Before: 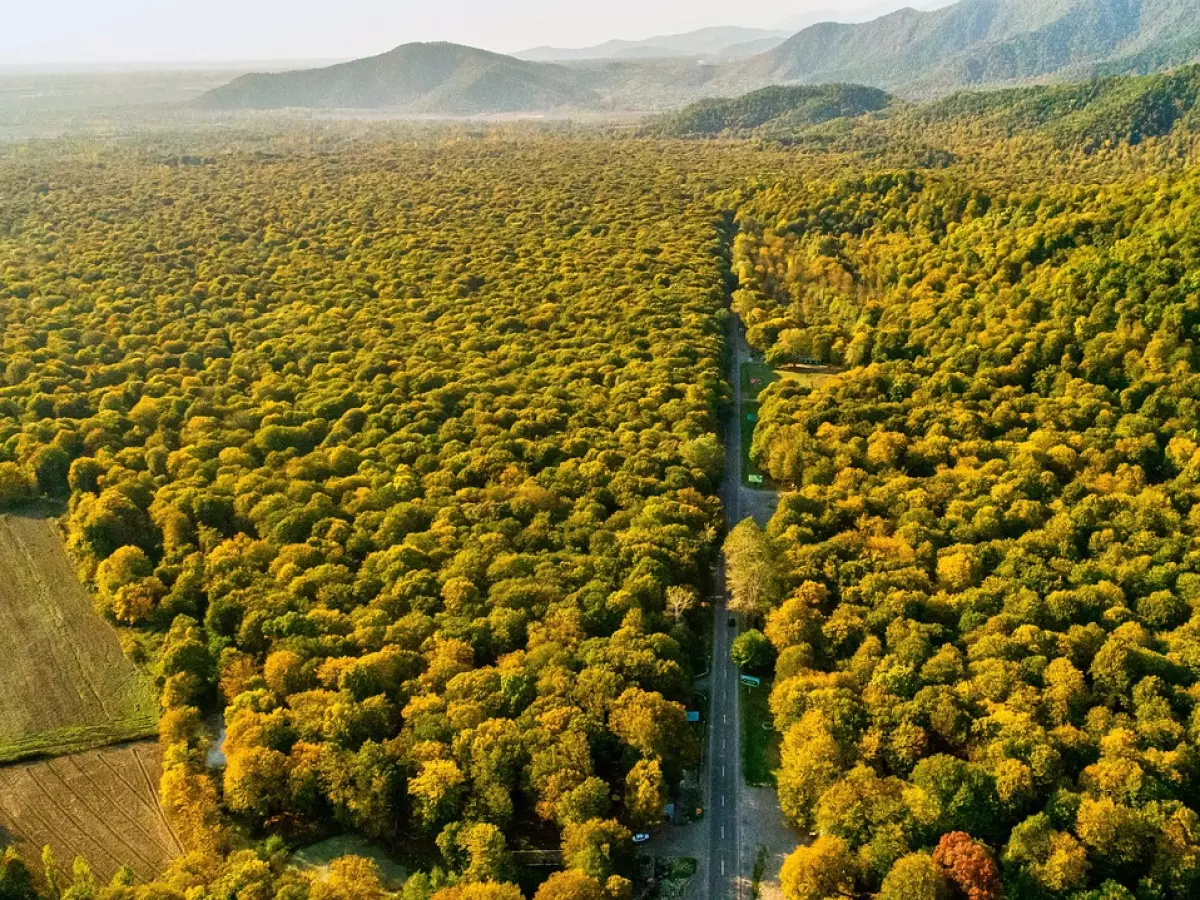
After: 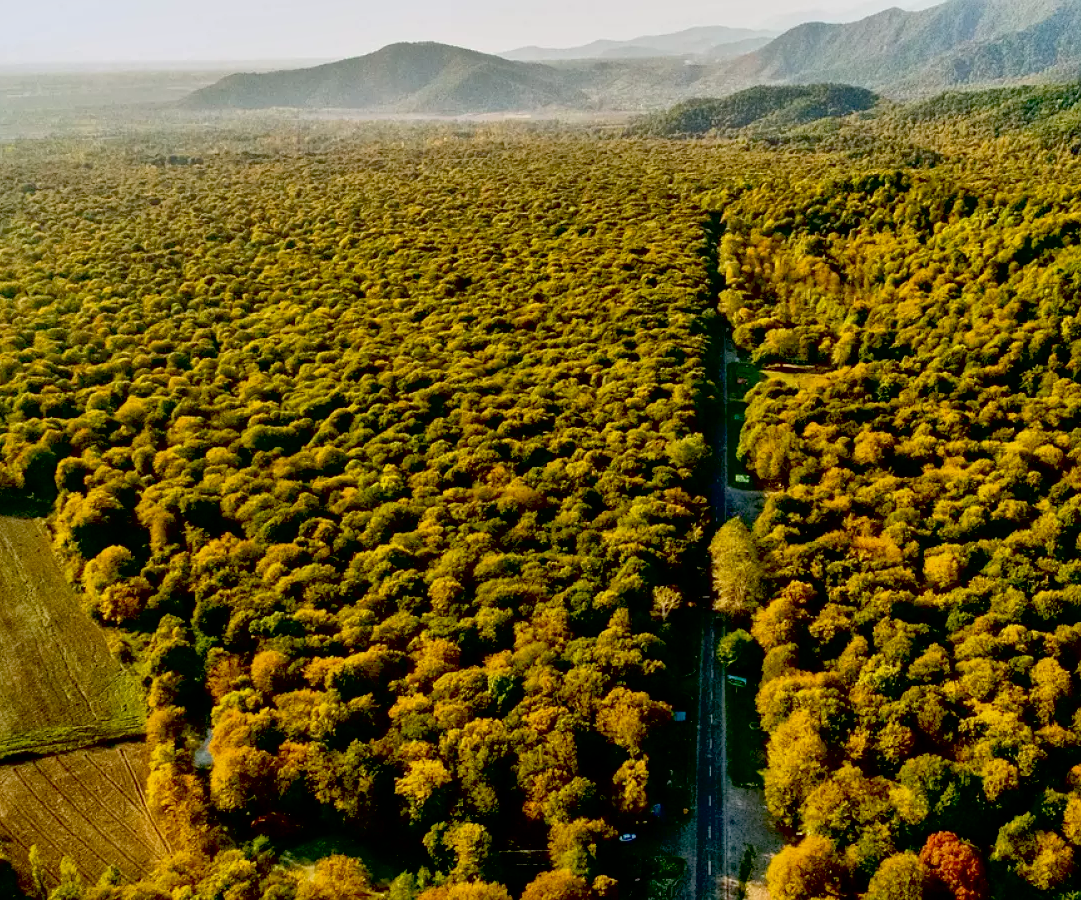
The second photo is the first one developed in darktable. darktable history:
crop and rotate: left 1.088%, right 8.807%
exposure: black level correction 0.046, exposure -0.228 EV, compensate highlight preservation false
local contrast: mode bilateral grid, contrast 20, coarseness 50, detail 130%, midtone range 0.2
